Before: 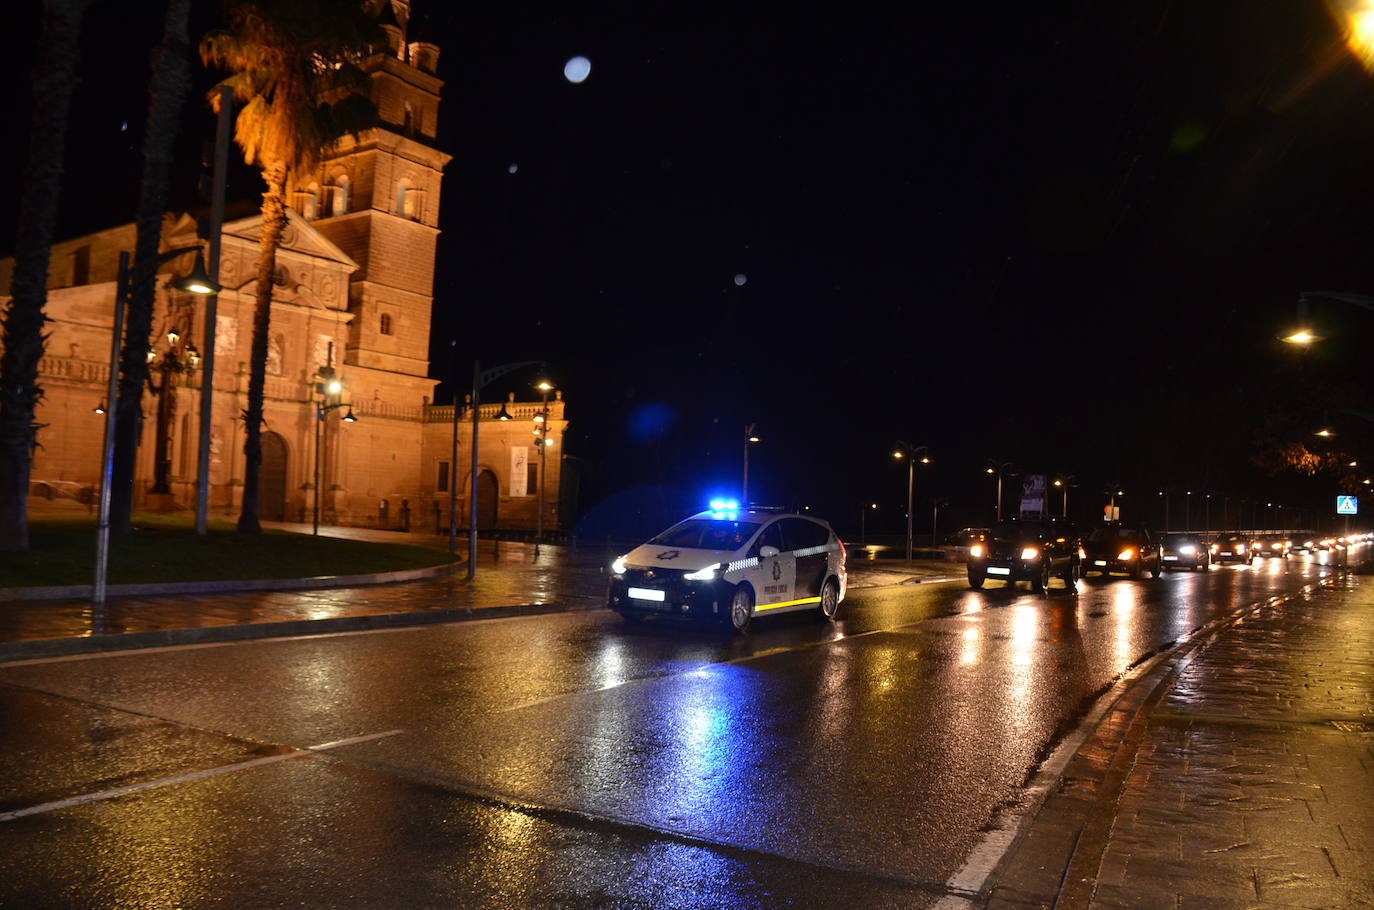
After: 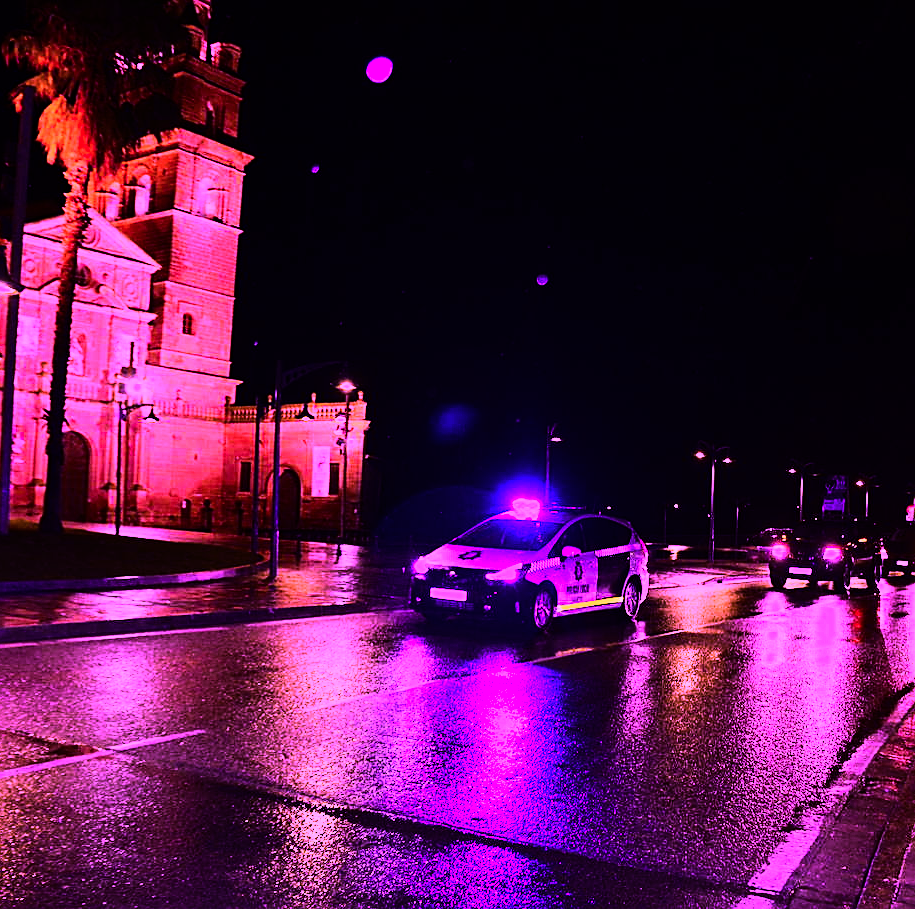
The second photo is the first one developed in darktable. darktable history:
crop and rotate: left 14.436%, right 18.898%
rgb curve: curves: ch0 [(0, 0) (0.21, 0.15) (0.24, 0.21) (0.5, 0.75) (0.75, 0.96) (0.89, 0.99) (1, 1)]; ch1 [(0, 0.02) (0.21, 0.13) (0.25, 0.2) (0.5, 0.67) (0.75, 0.9) (0.89, 0.97) (1, 1)]; ch2 [(0, 0.02) (0.21, 0.13) (0.25, 0.2) (0.5, 0.67) (0.75, 0.9) (0.89, 0.97) (1, 1)], compensate middle gray true
color balance rgb: perceptual saturation grading › global saturation 25%, perceptual brilliance grading › mid-tones 10%, perceptual brilliance grading › shadows 15%, global vibrance 20%
levels: mode automatic
white balance: red 0.766, blue 1.537
color calibration: illuminant custom, x 0.261, y 0.521, temperature 7054.11 K
sharpen: on, module defaults
